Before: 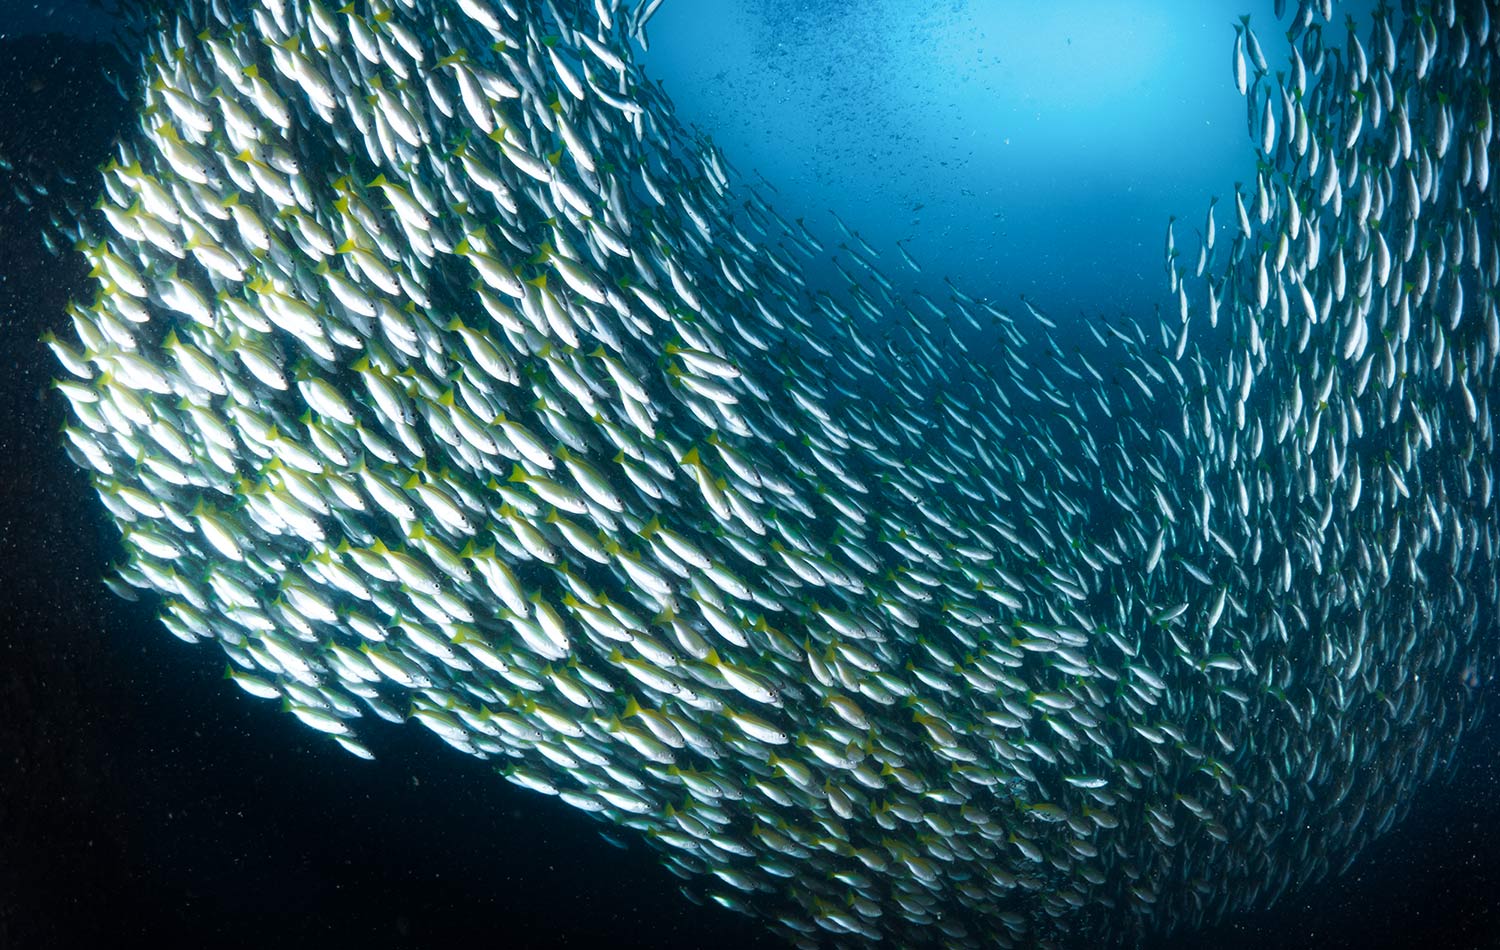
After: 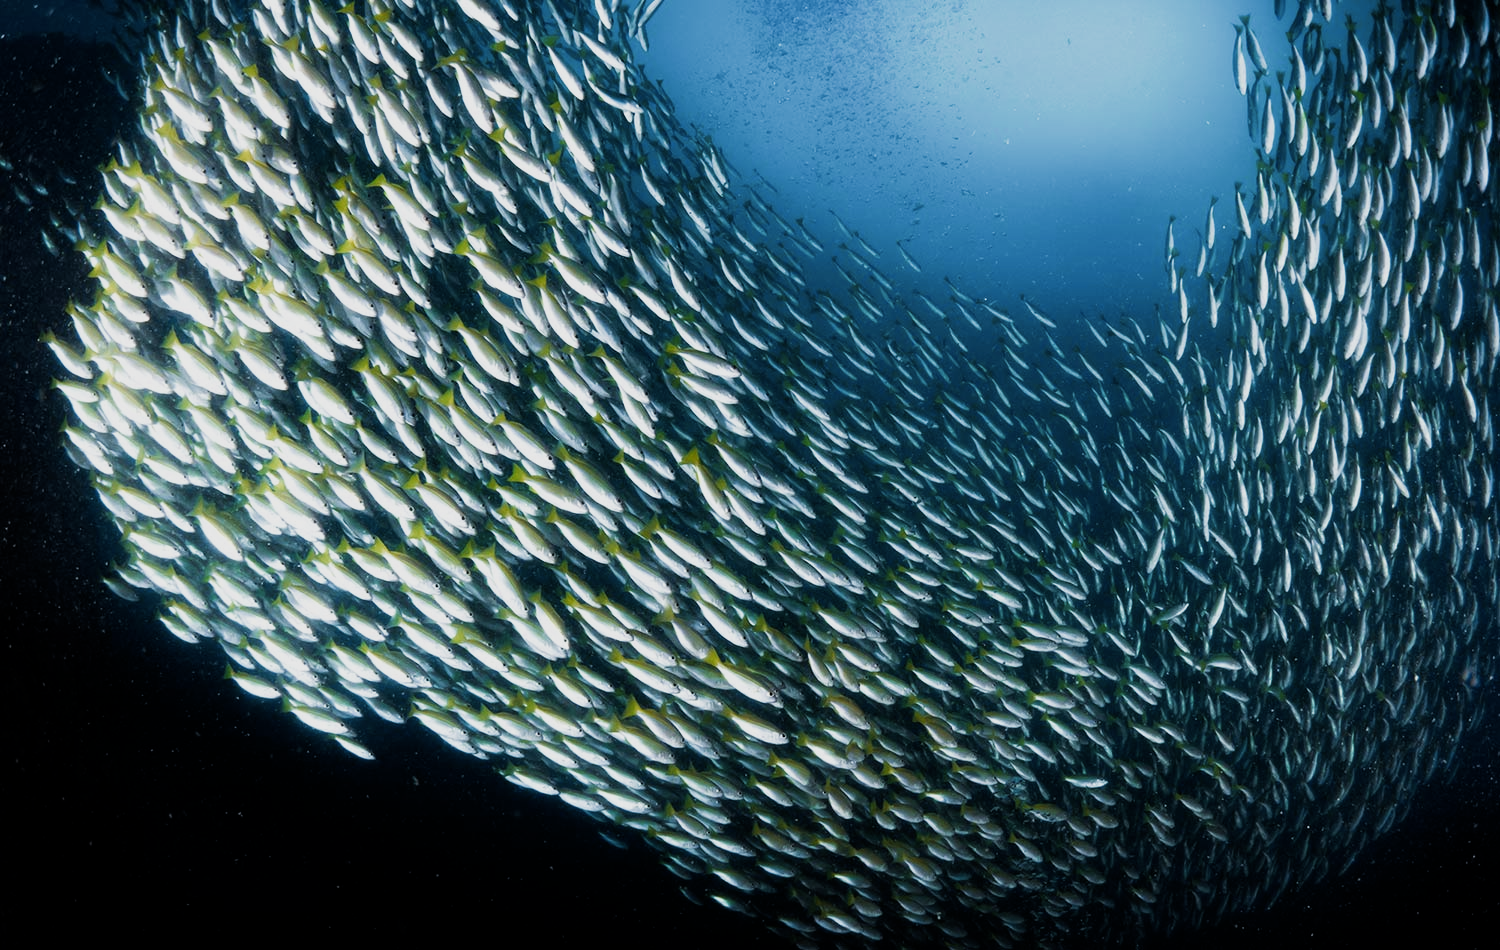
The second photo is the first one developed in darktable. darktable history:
filmic rgb: middle gray luminance 21.73%, black relative exposure -14 EV, white relative exposure 2.96 EV, threshold 6 EV, target black luminance 0%, hardness 8.81, latitude 59.69%, contrast 1.208, highlights saturation mix 5%, shadows ↔ highlights balance 41.6%, add noise in highlights 0, color science v3 (2019), use custom middle-gray values true, iterations of high-quality reconstruction 0, contrast in highlights soft, enable highlight reconstruction true
color contrast: green-magenta contrast 0.81
